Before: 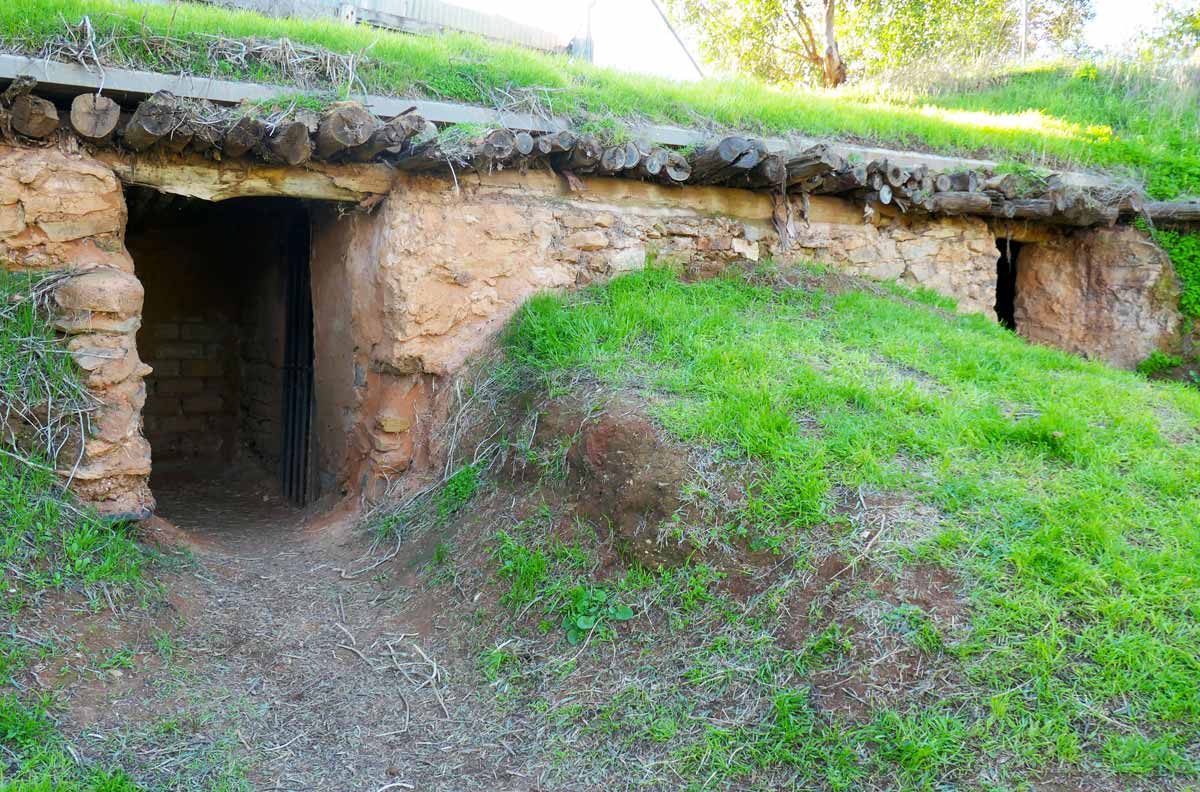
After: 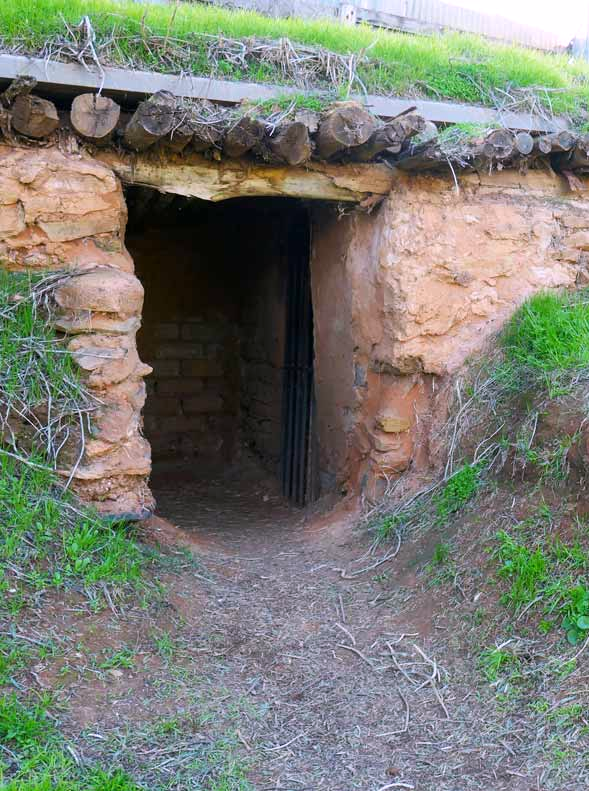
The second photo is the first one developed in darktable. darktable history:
white balance: red 1.05, blue 1.072
crop and rotate: left 0%, top 0%, right 50.845%
